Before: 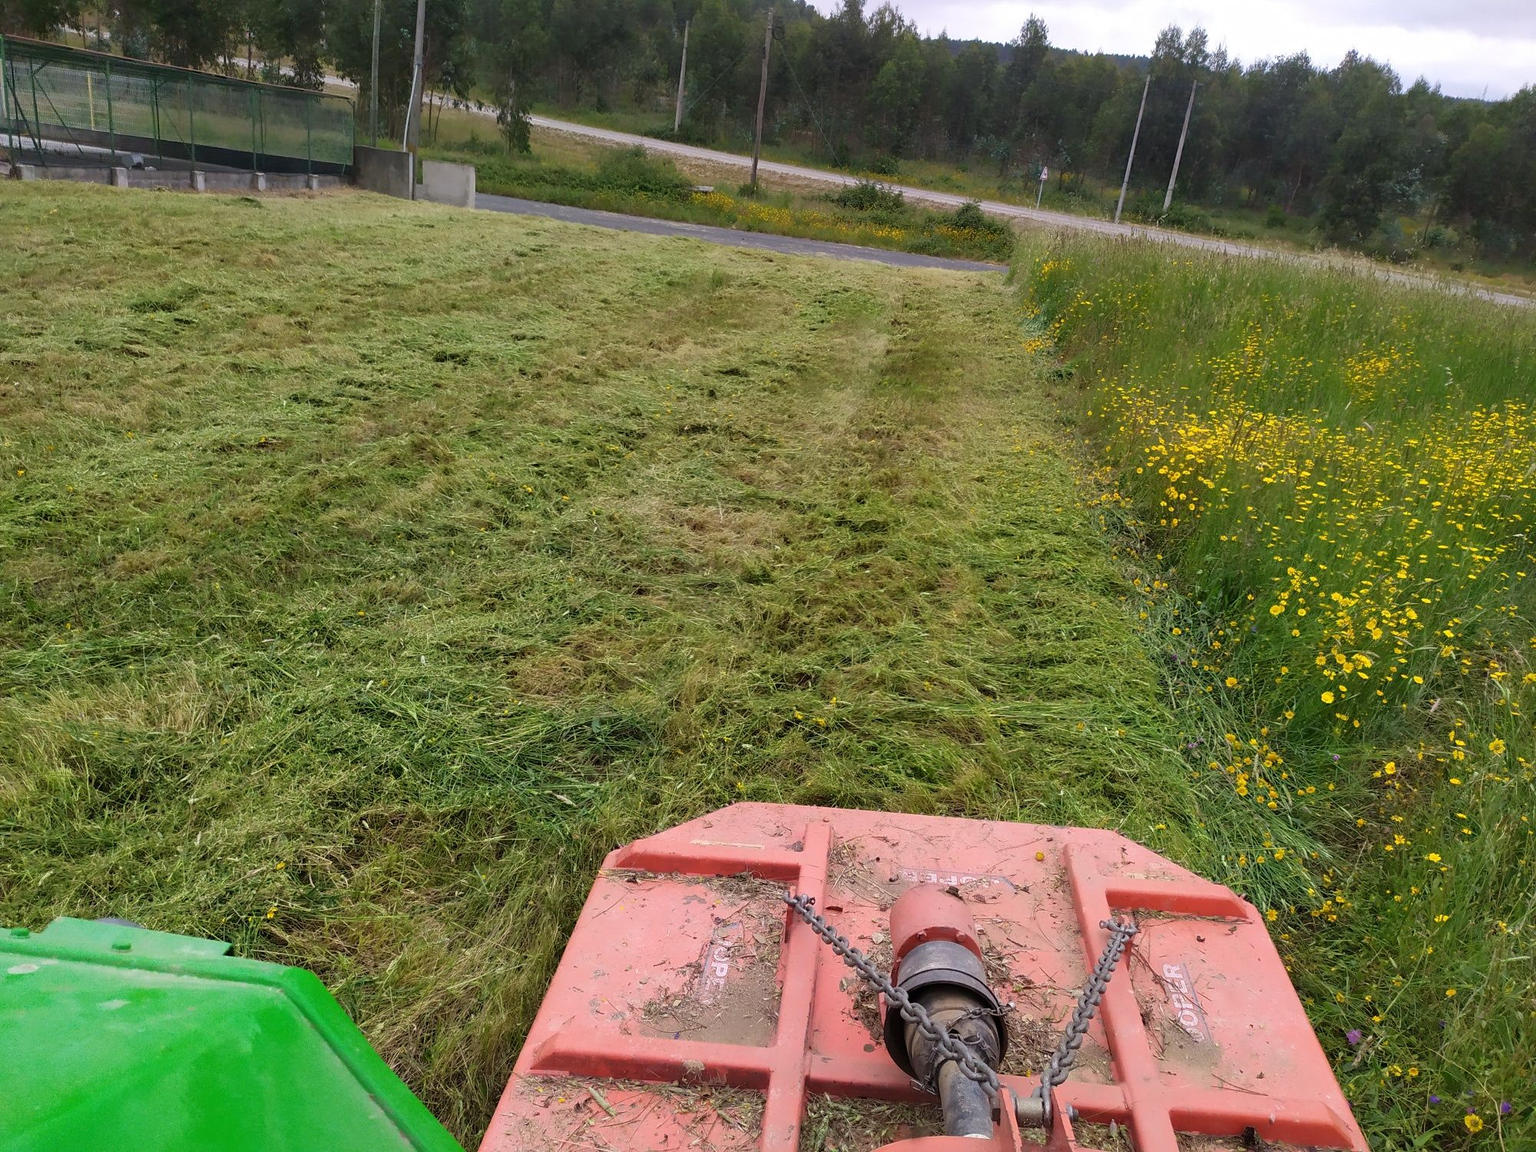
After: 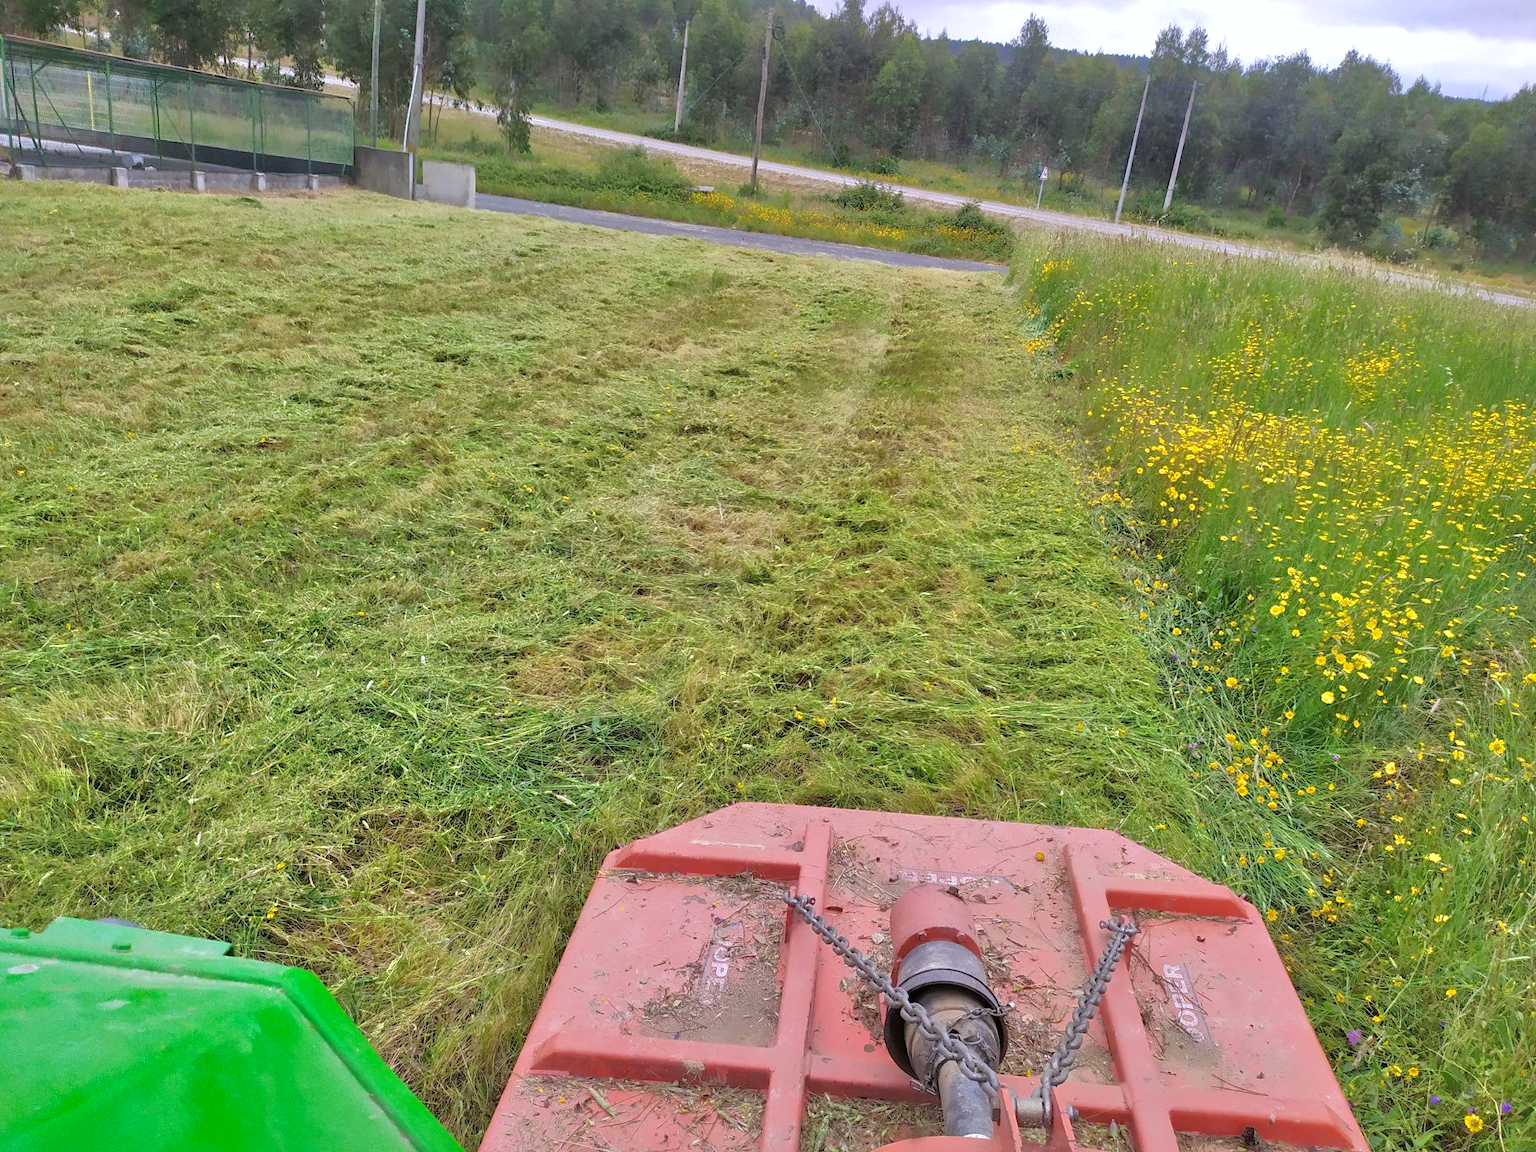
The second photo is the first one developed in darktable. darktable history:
tone equalizer: -7 EV 0.15 EV, -6 EV 0.6 EV, -5 EV 1.15 EV, -4 EV 1.33 EV, -3 EV 1.15 EV, -2 EV 0.6 EV, -1 EV 0.15 EV, mask exposure compensation -0.5 EV
shadows and highlights: on, module defaults
white balance: red 0.984, blue 1.059
color zones: curves: ch0 [(0.068, 0.464) (0.25, 0.5) (0.48, 0.508) (0.75, 0.536) (0.886, 0.476) (0.967, 0.456)]; ch1 [(0.066, 0.456) (0.25, 0.5) (0.616, 0.508) (0.746, 0.56) (0.934, 0.444)]
